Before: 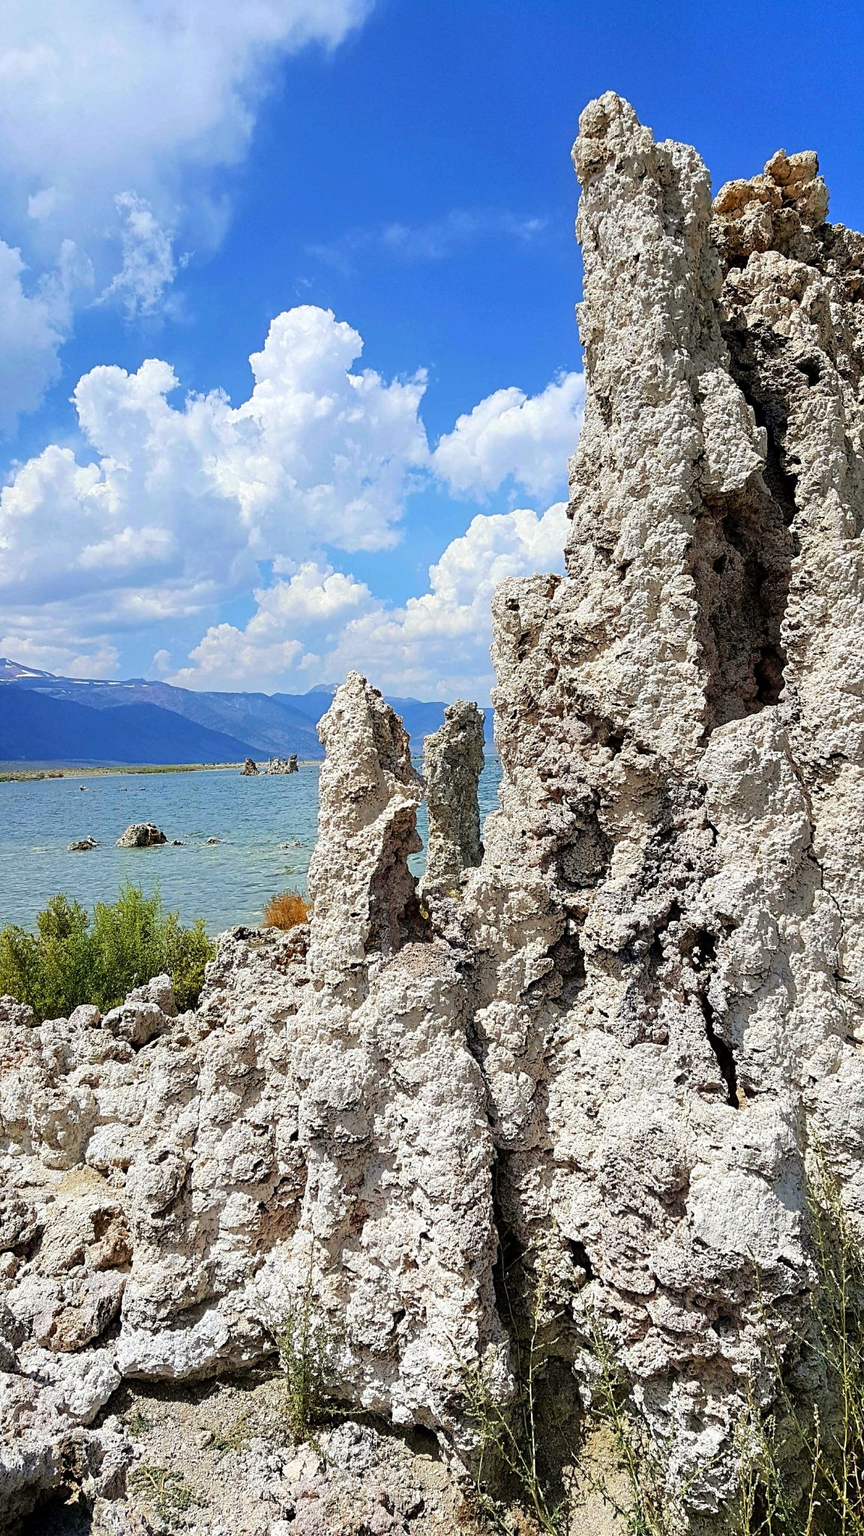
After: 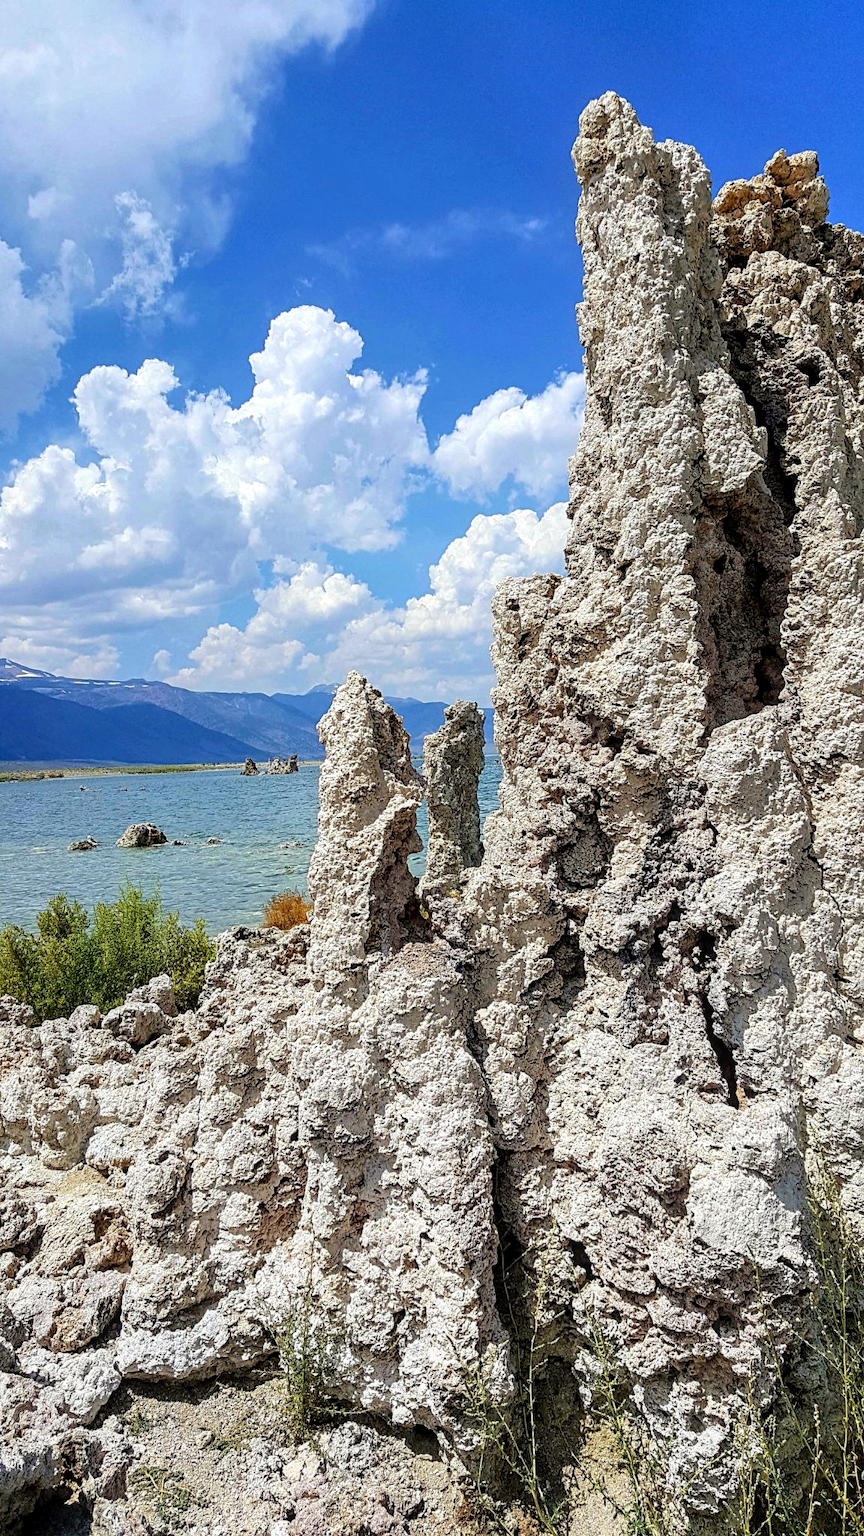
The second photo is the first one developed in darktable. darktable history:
local contrast: detail 130%
exposure: exposure -0.04 EV, compensate highlight preservation false
